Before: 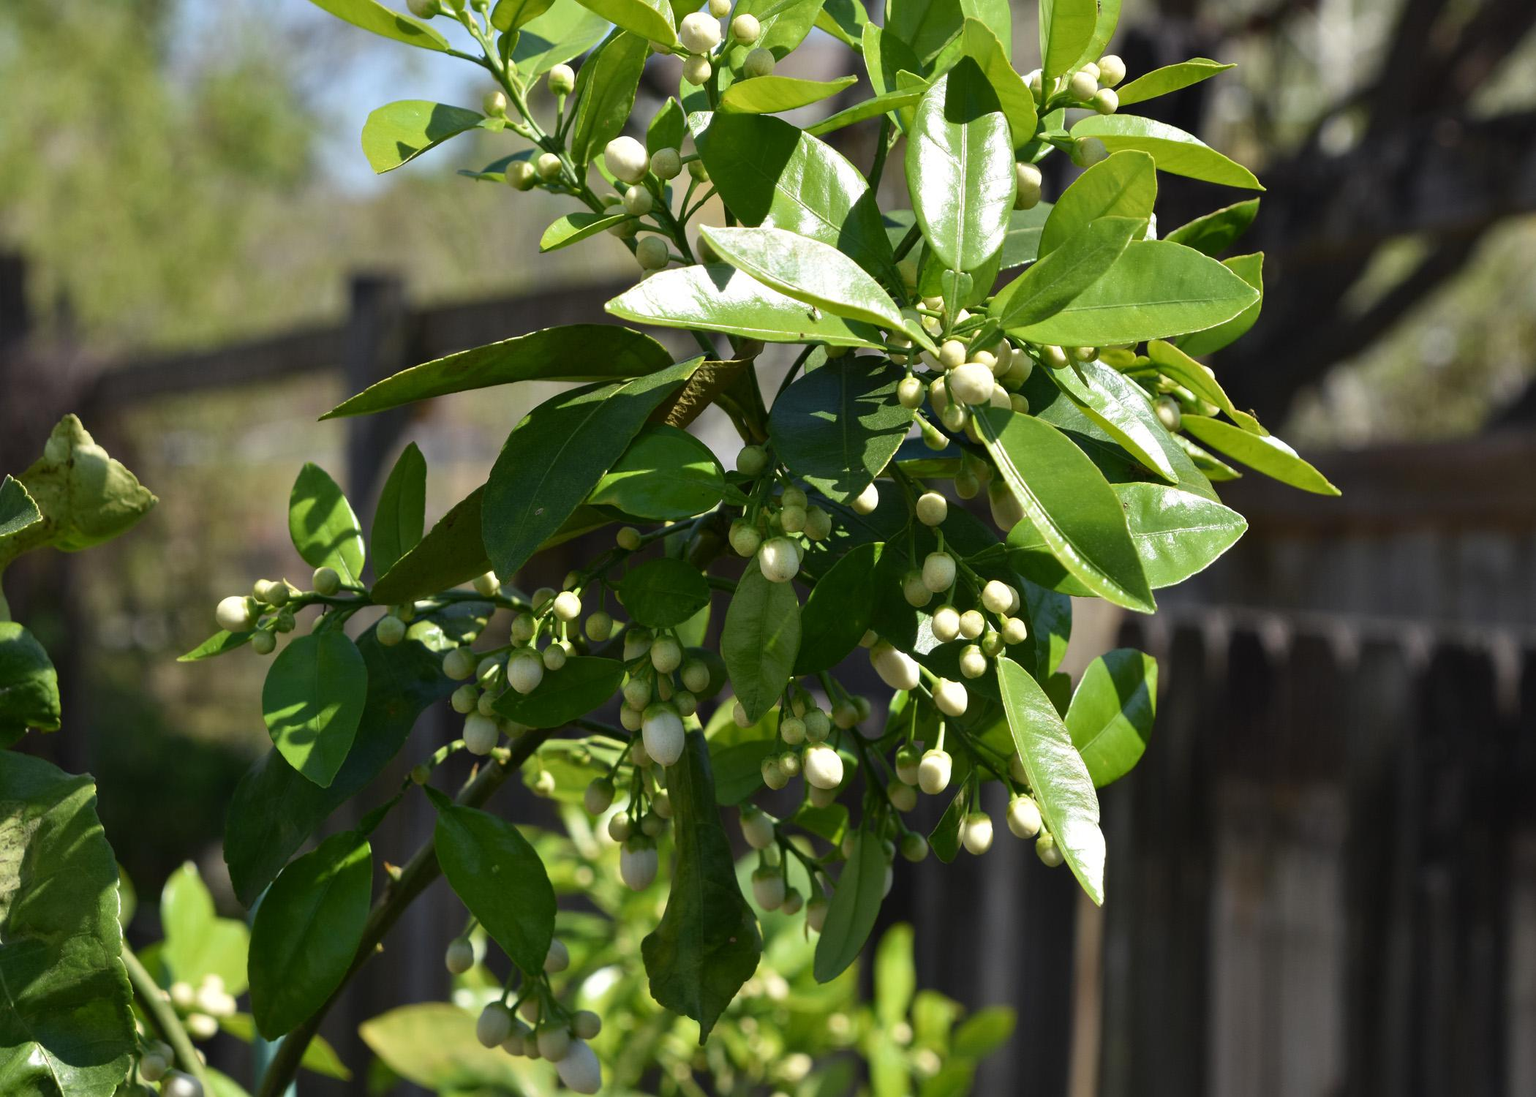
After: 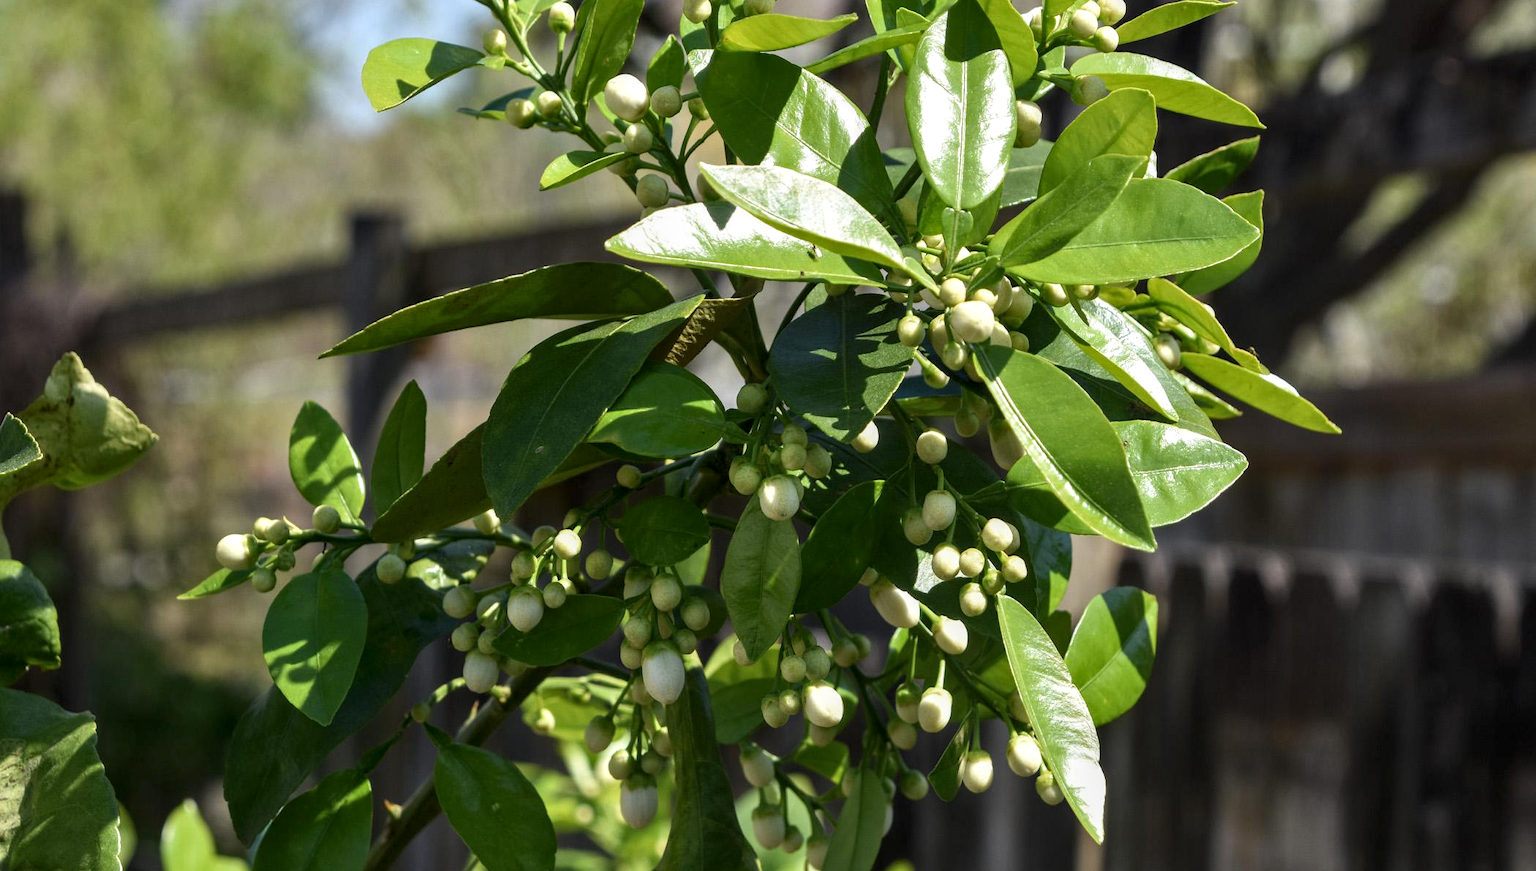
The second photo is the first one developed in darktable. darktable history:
local contrast: detail 130%
crop and rotate: top 5.669%, bottom 14.928%
